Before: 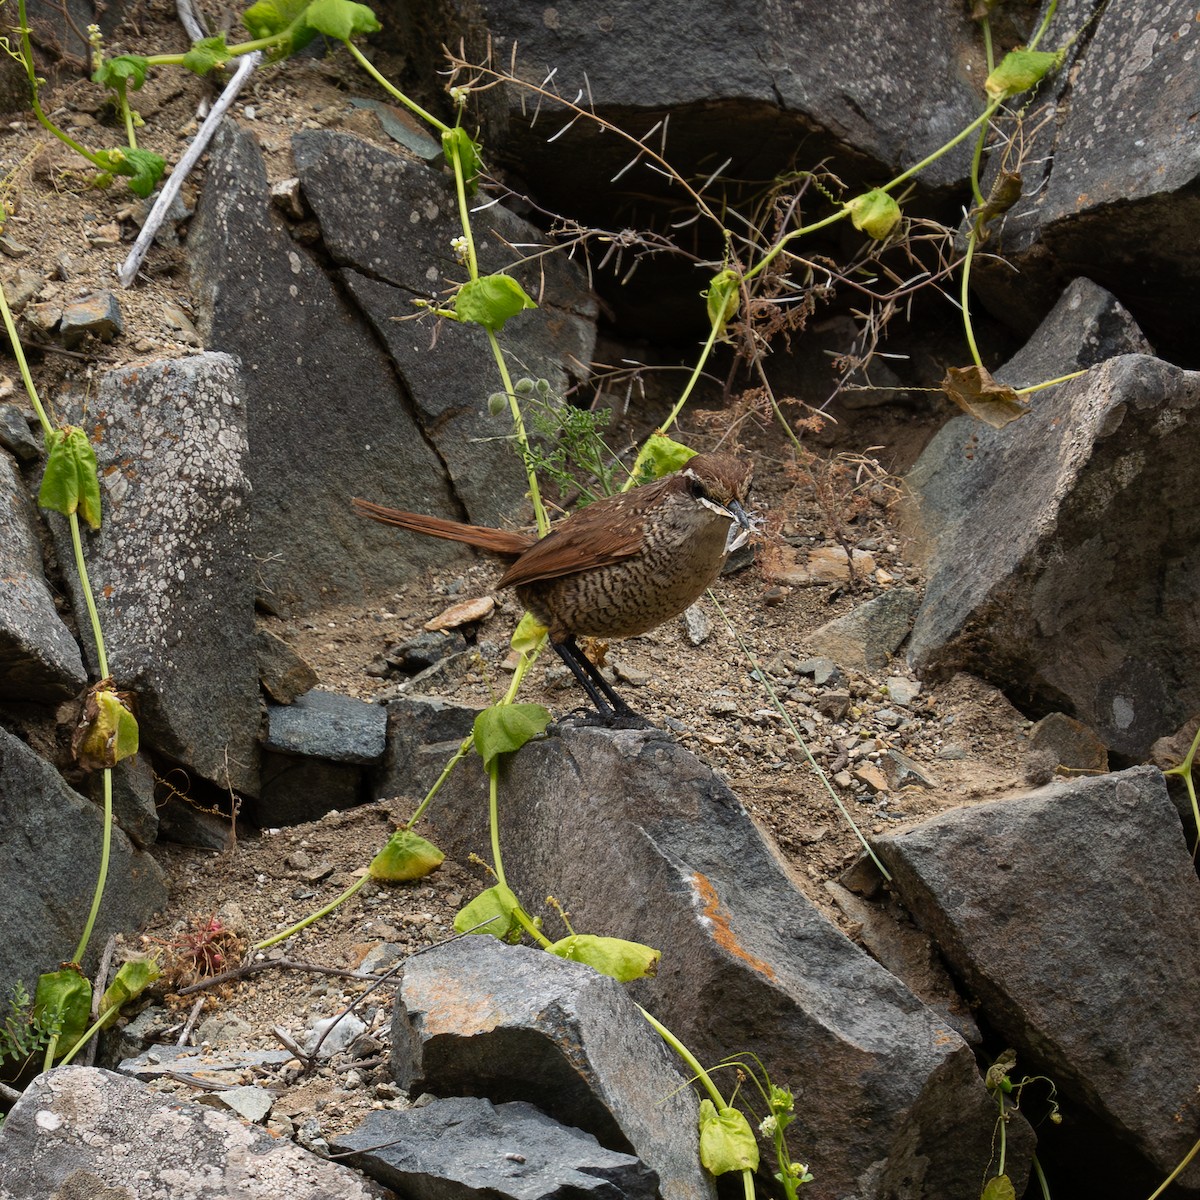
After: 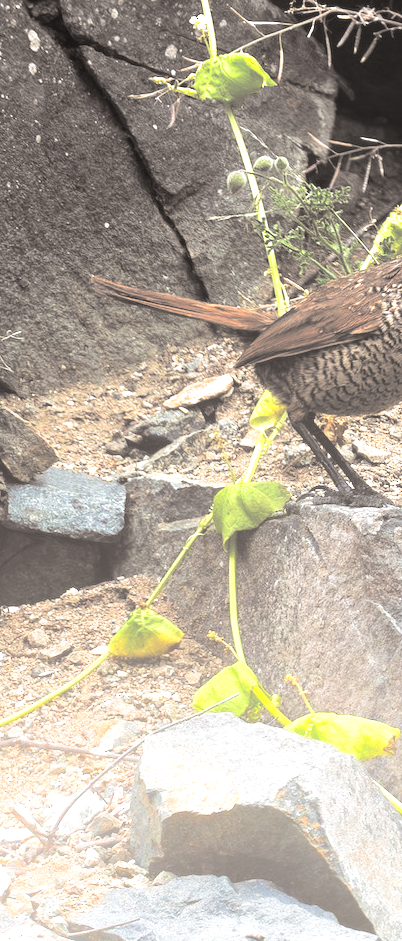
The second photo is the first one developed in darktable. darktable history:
split-toning: shadows › hue 26°, shadows › saturation 0.09, highlights › hue 40°, highlights › saturation 0.18, balance -63, compress 0%
crop and rotate: left 21.77%, top 18.528%, right 44.676%, bottom 2.997%
bloom: on, module defaults
exposure: black level correction 0, exposure 1.45 EV, compensate exposure bias true, compensate highlight preservation false
